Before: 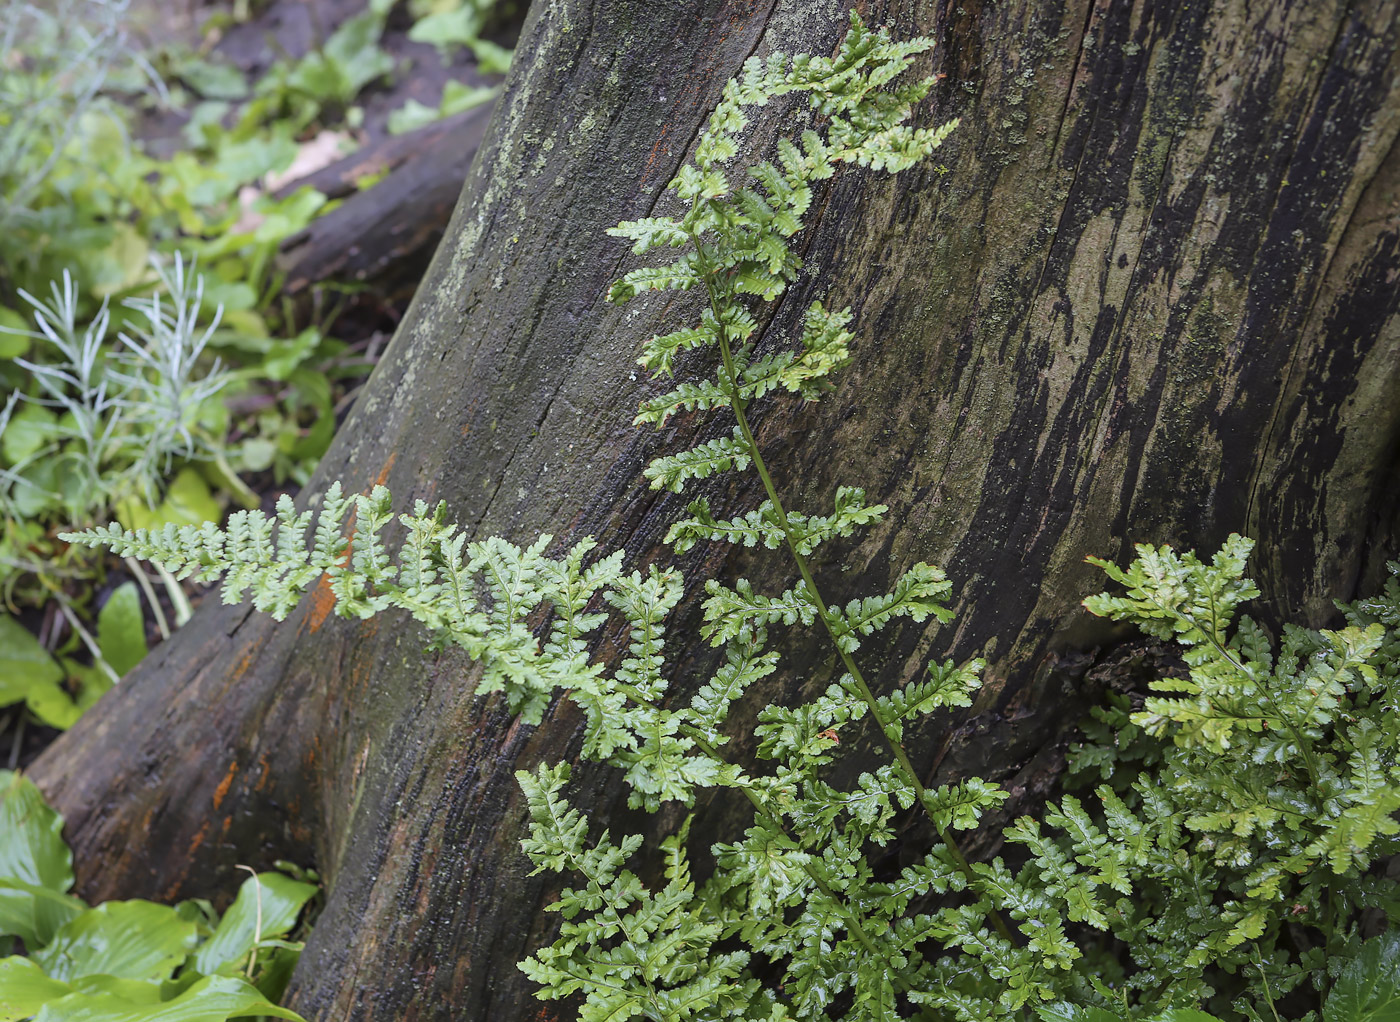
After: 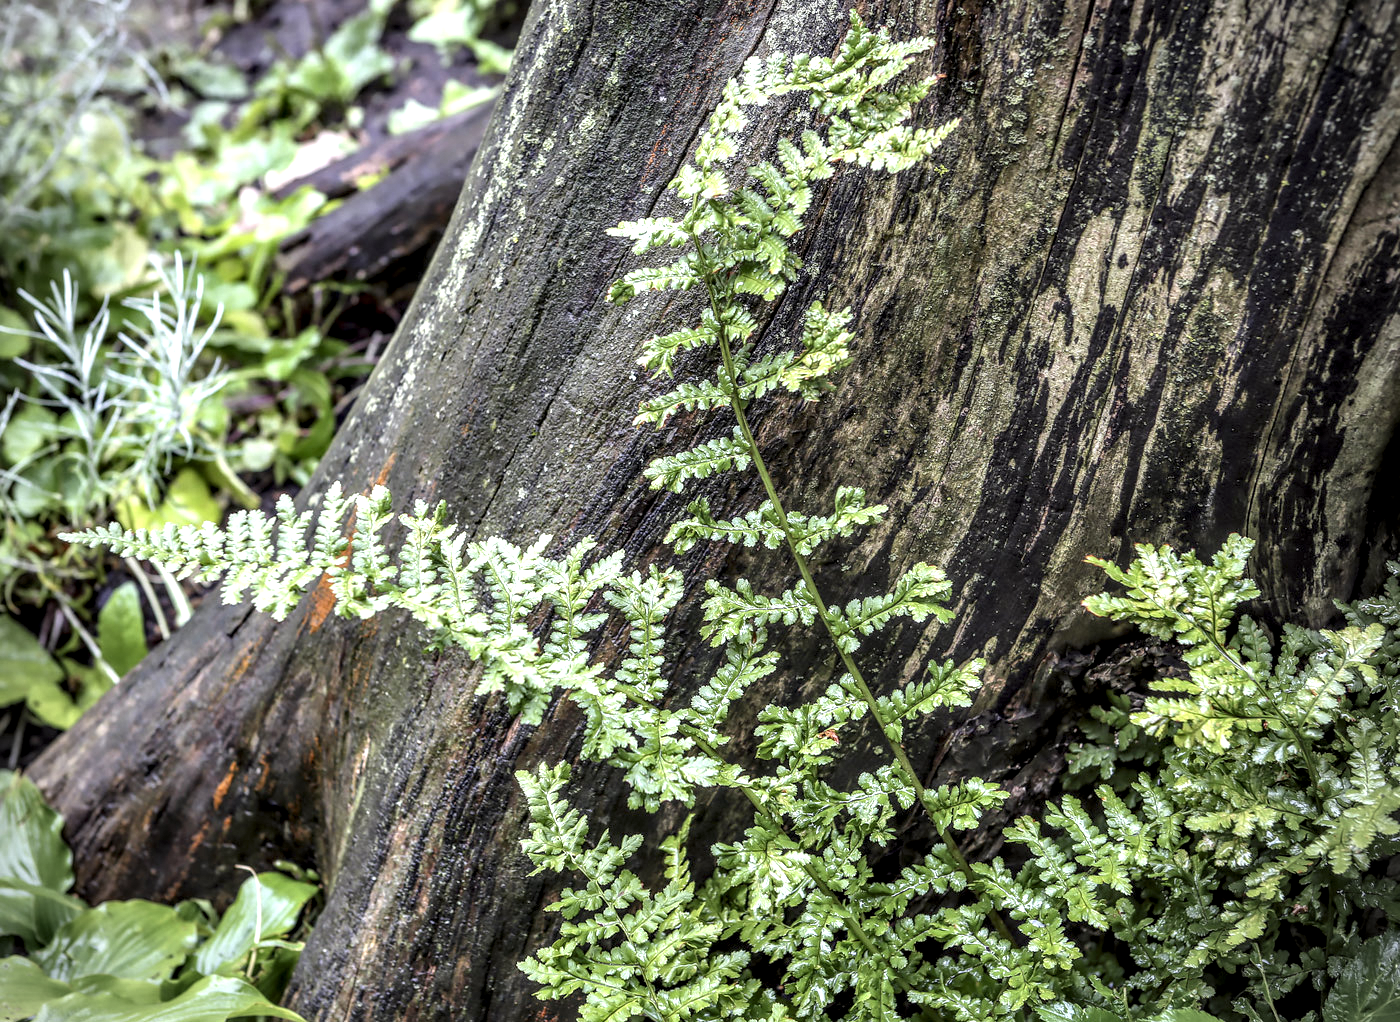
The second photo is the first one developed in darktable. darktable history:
contrast equalizer: octaves 7, y [[0.439, 0.44, 0.442, 0.457, 0.493, 0.498], [0.5 ×6], [0.5 ×6], [0 ×6], [0 ×6]], mix -0.982
vignetting: on, module defaults
exposure: black level correction 0.001, exposure 0.5 EV, compensate exposure bias true, compensate highlight preservation false
local contrast: highlights 3%, shadows 0%, detail 182%
